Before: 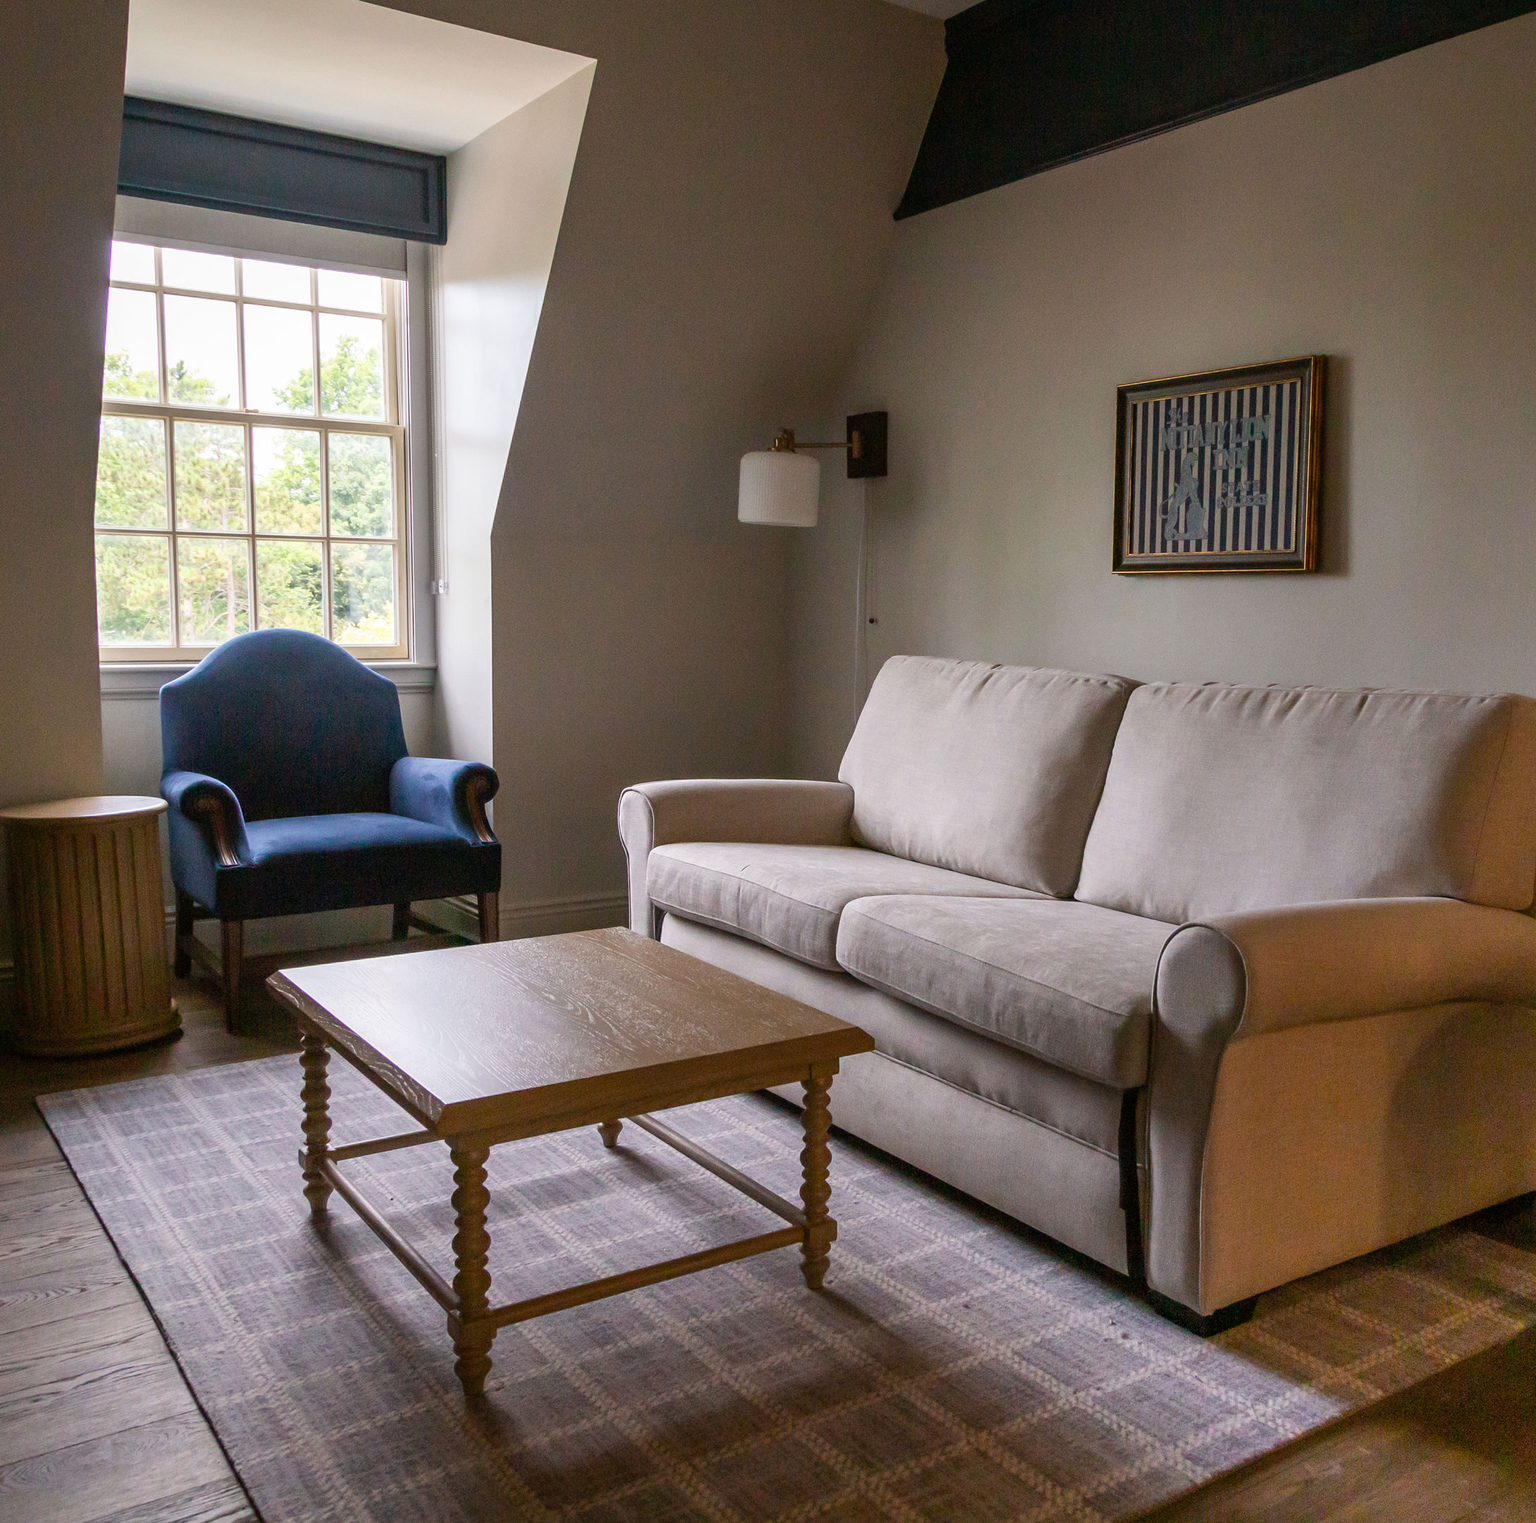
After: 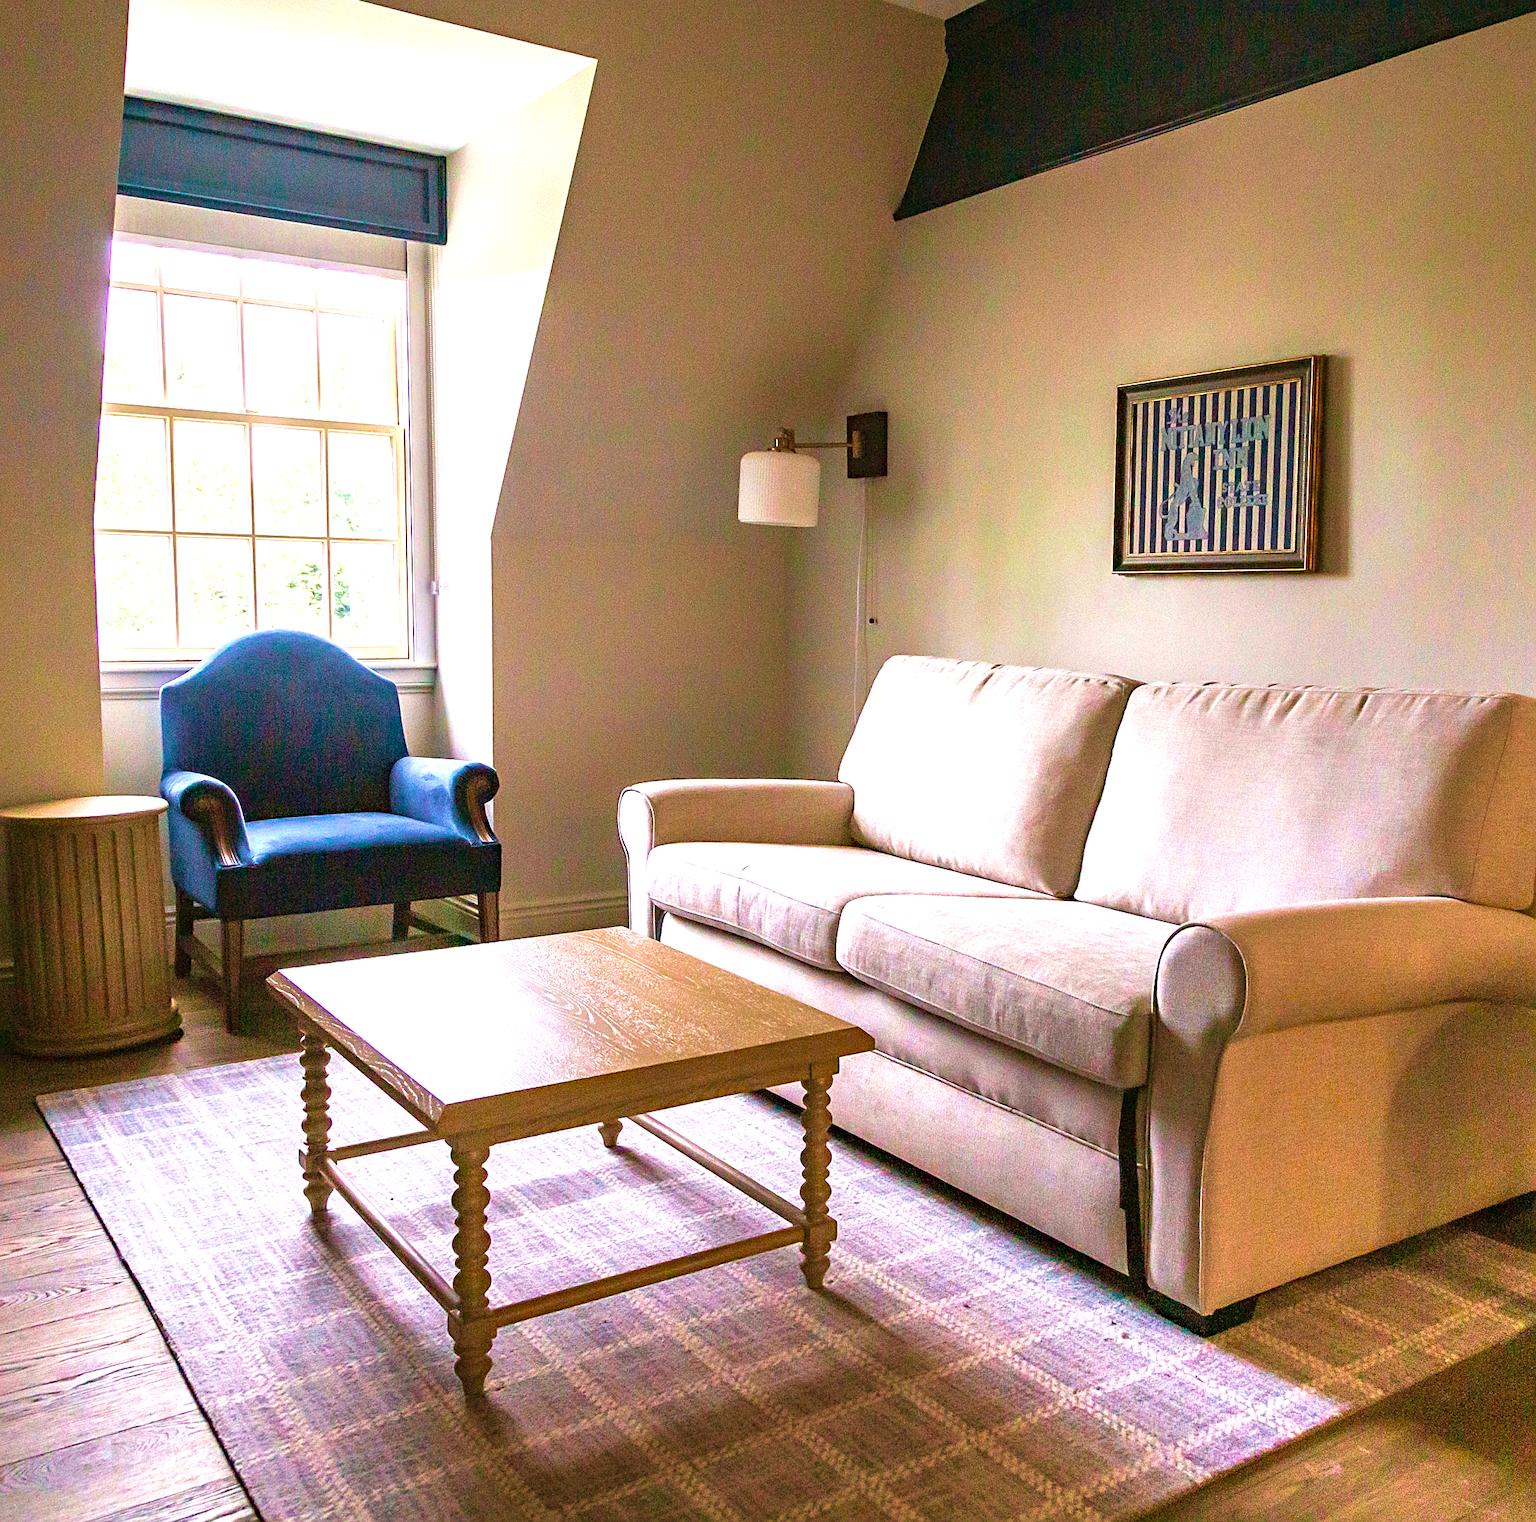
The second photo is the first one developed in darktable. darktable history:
haze removal: compatibility mode true, adaptive false
exposure: black level correction 0, exposure 1.45 EV, compensate exposure bias true, compensate highlight preservation false
sharpen: on, module defaults
velvia: strength 74%
